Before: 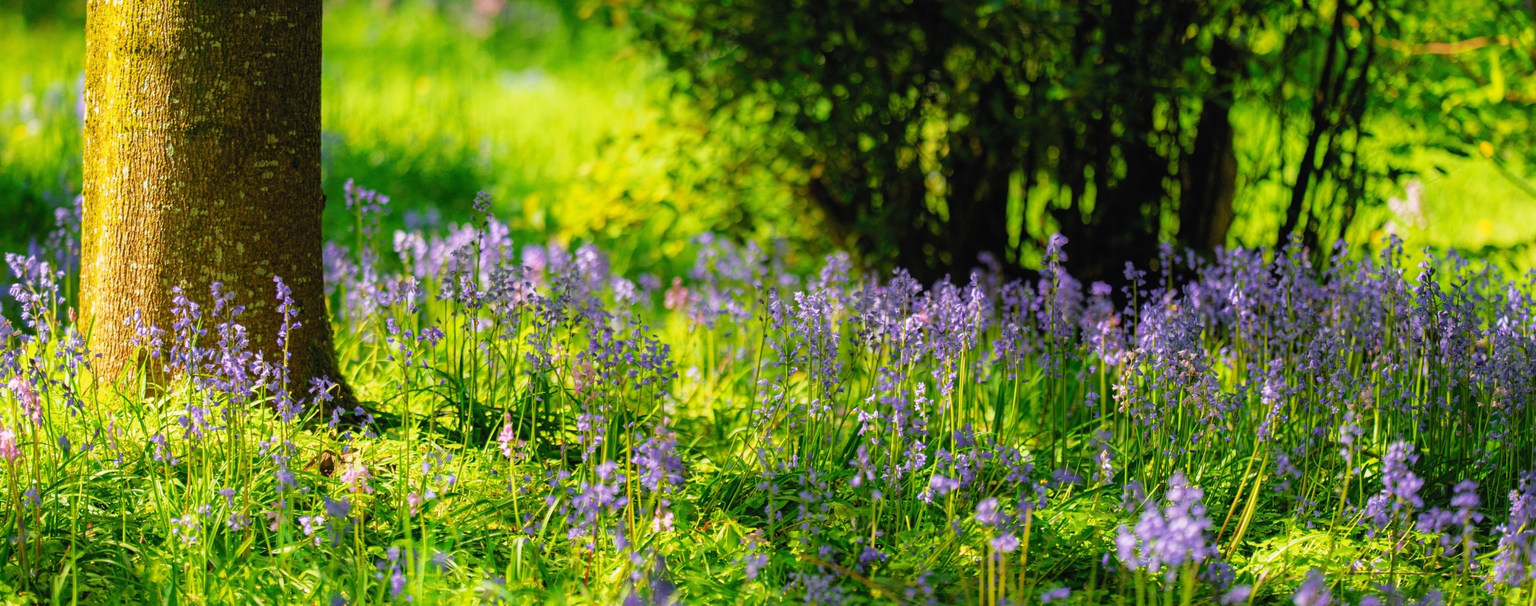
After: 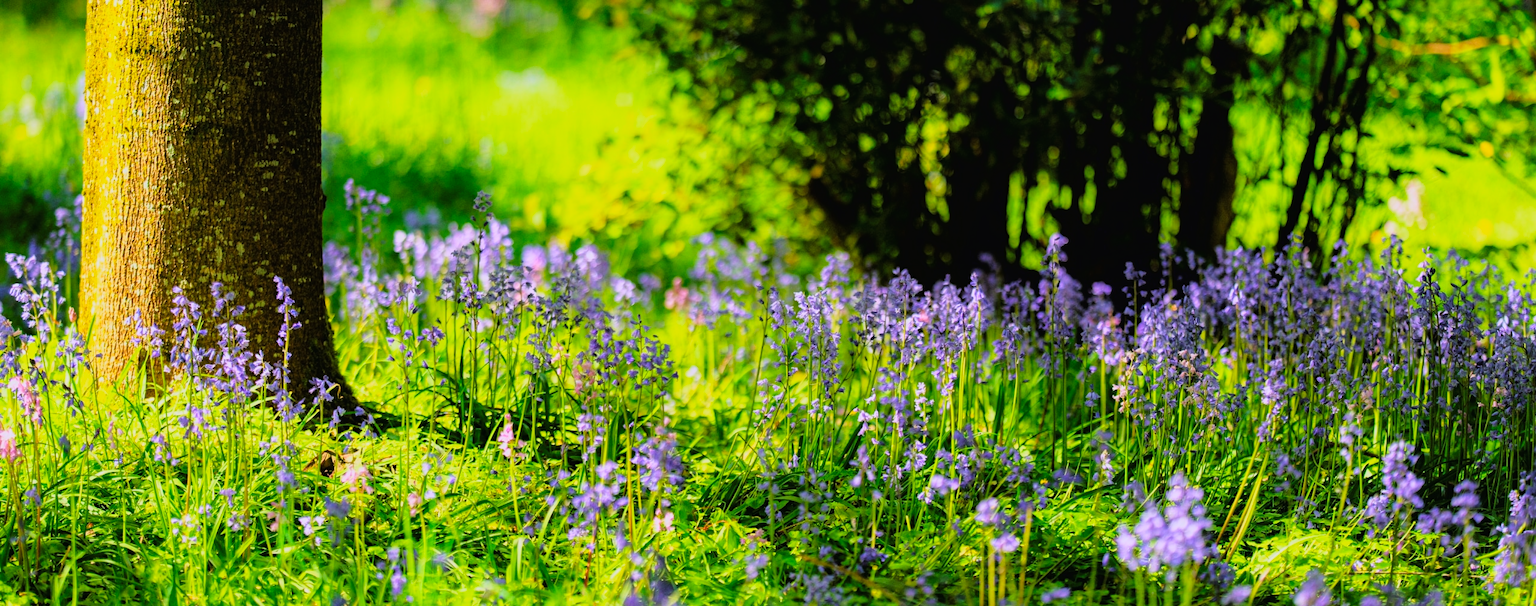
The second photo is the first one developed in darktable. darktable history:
shadows and highlights: radius 121.13, shadows 21.4, white point adjustment -9.72, highlights -14.39, soften with gaussian
tone curve: curves: ch0 [(0, 0.016) (0.11, 0.039) (0.259, 0.235) (0.383, 0.437) (0.499, 0.597) (0.733, 0.867) (0.843, 0.948) (1, 1)], color space Lab, linked channels, preserve colors none
white balance: red 0.983, blue 1.036
